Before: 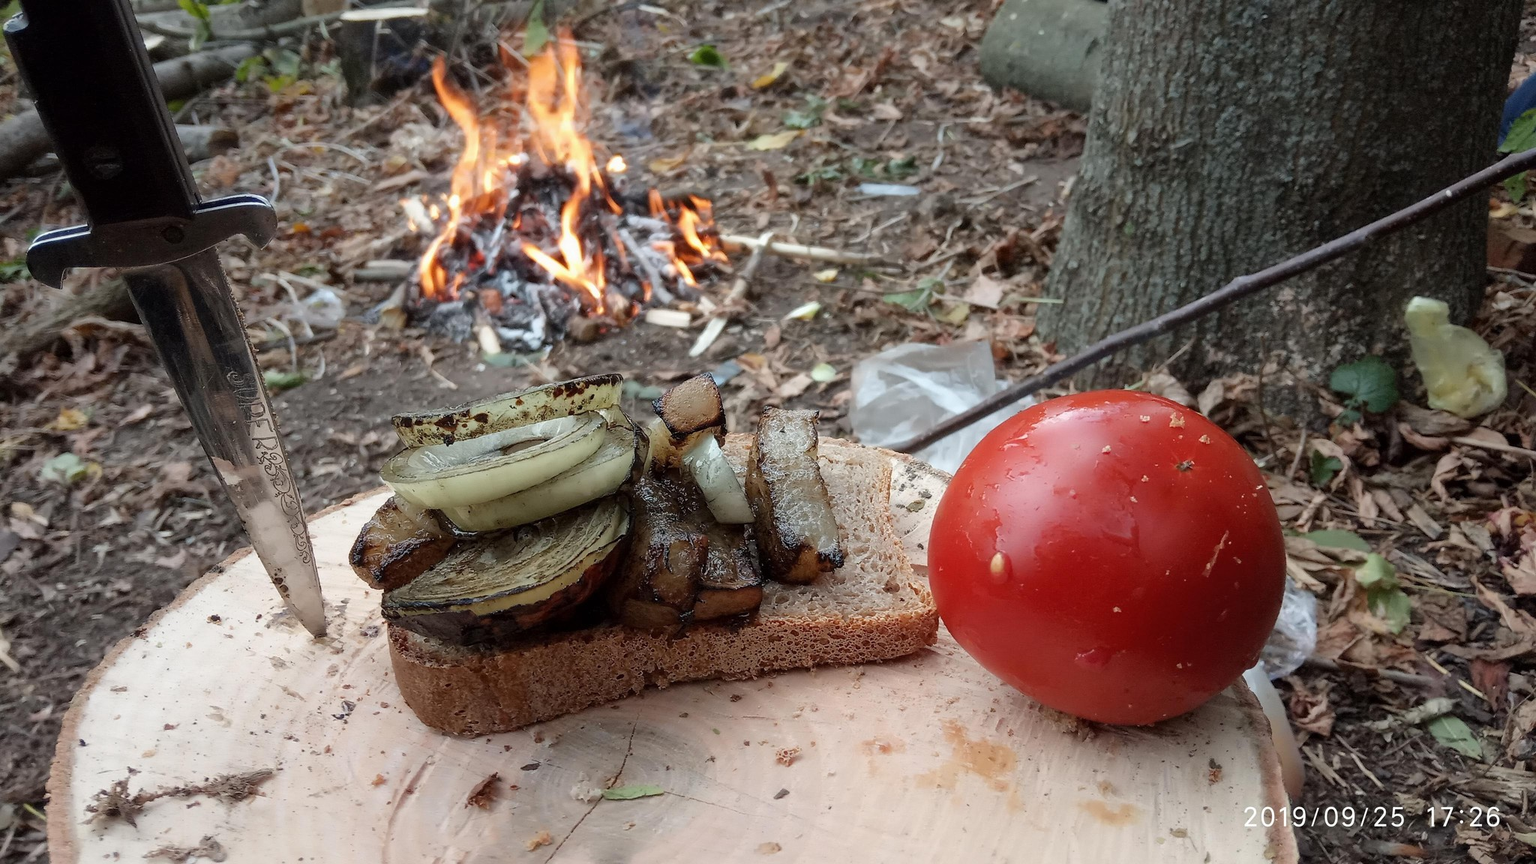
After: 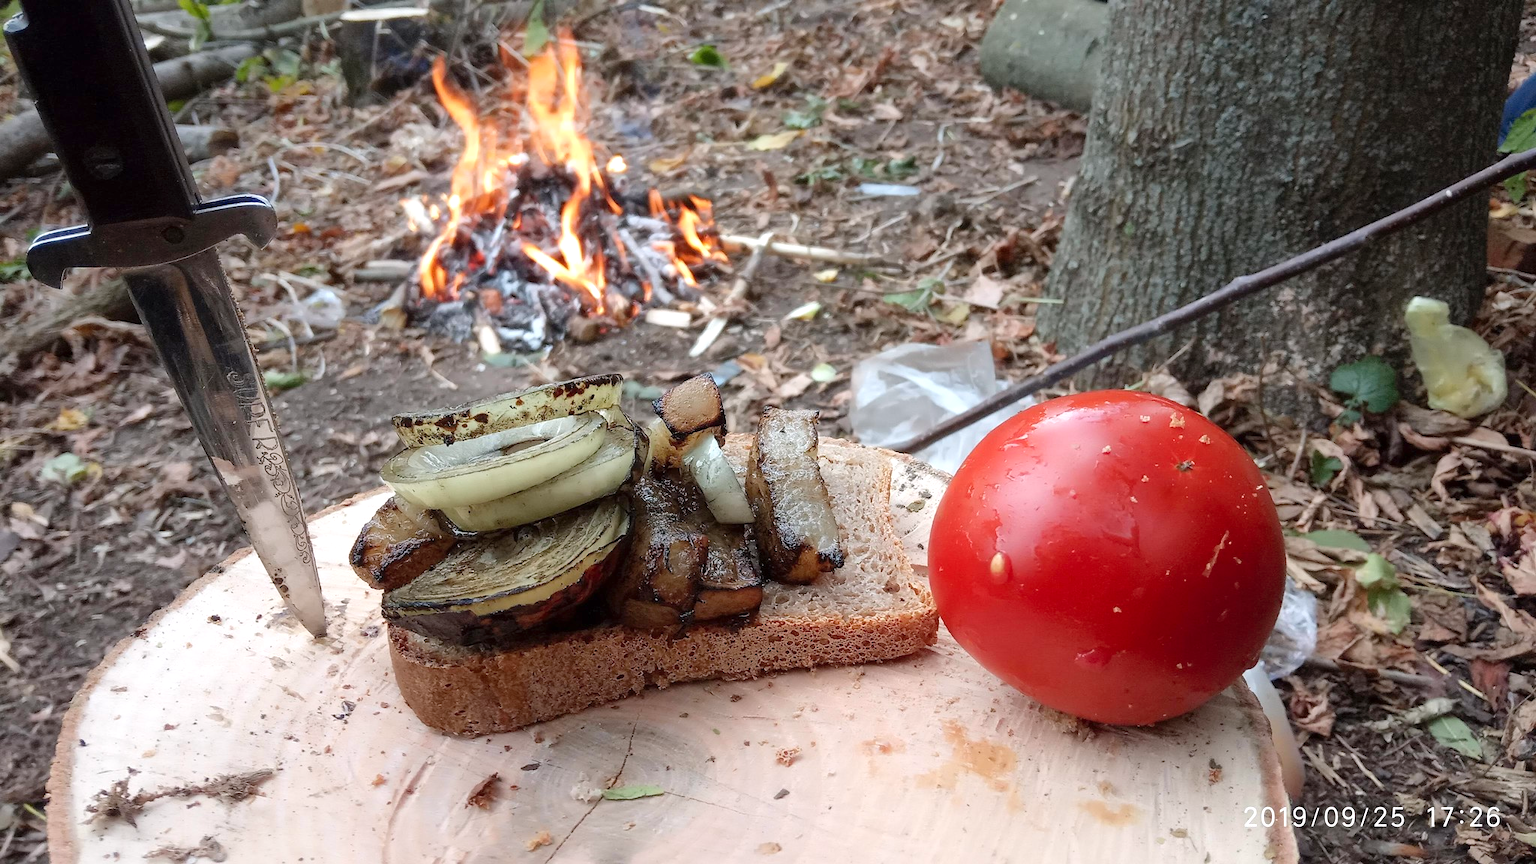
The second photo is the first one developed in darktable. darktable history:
white balance: red 1.004, blue 1.024
levels: levels [0, 0.435, 0.917]
